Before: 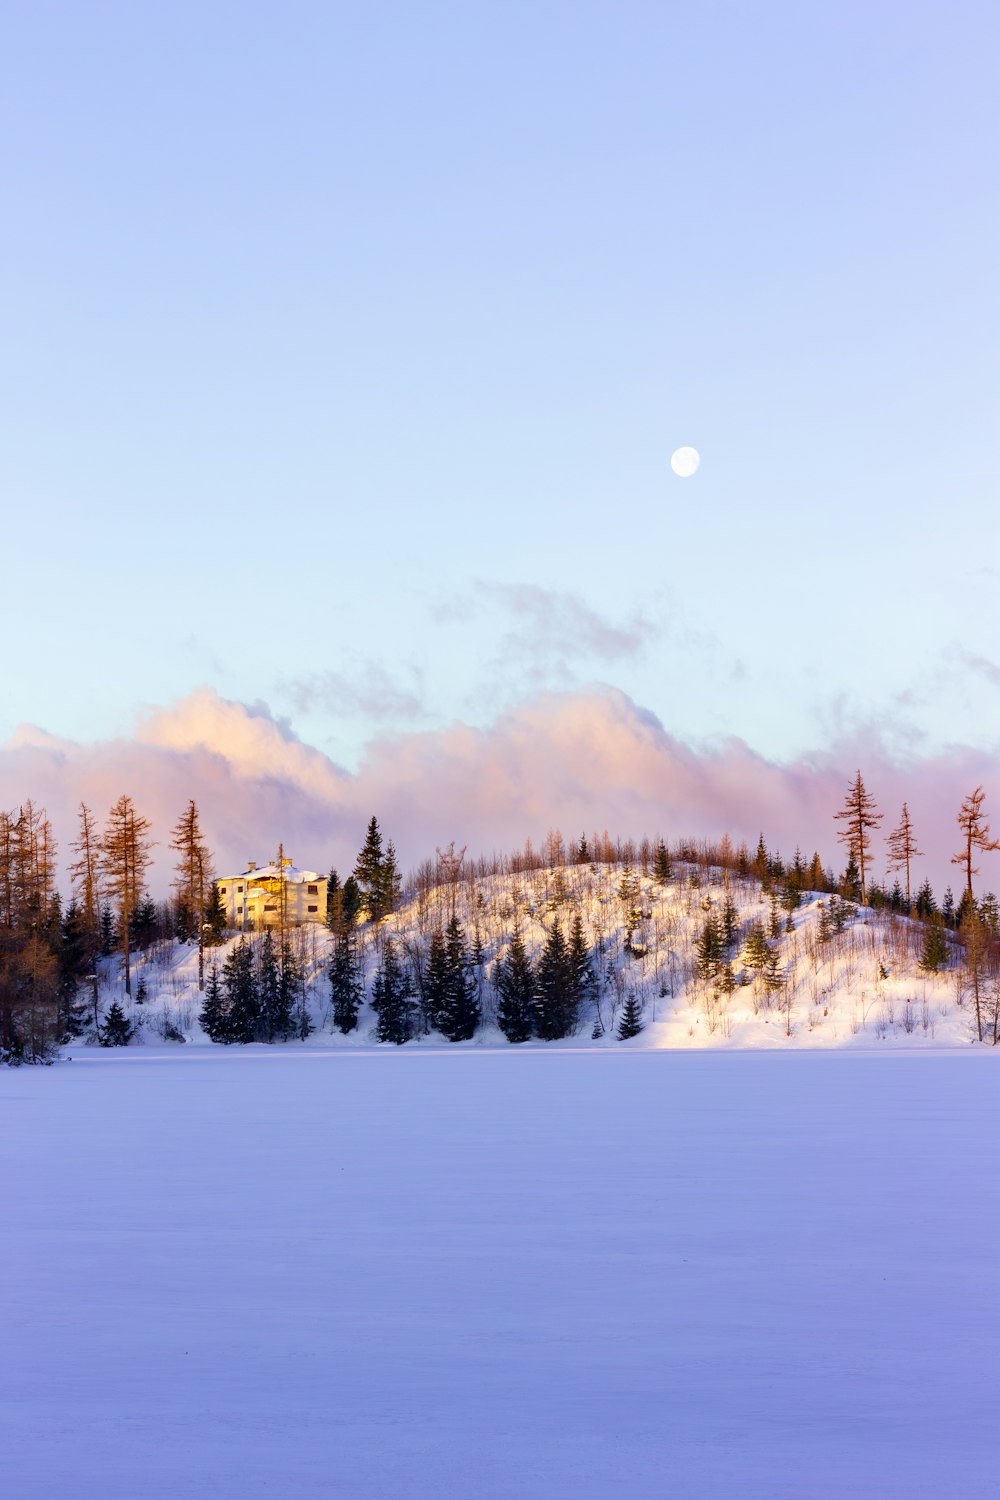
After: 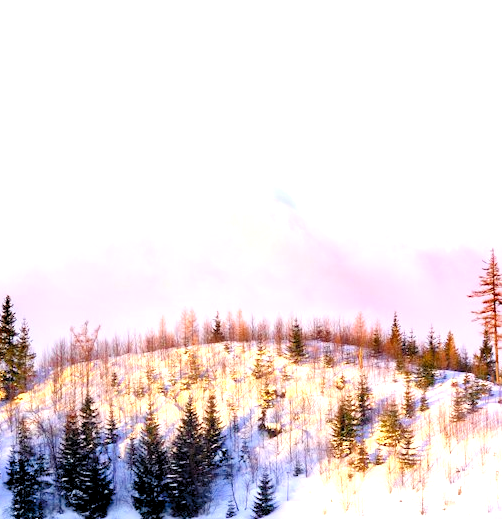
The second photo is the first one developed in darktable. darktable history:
crop: left 36.607%, top 34.735%, right 13.146%, bottom 30.611%
levels: black 3.83%, white 90.64%, levels [0.044, 0.416, 0.908]
exposure: exposure 0.657 EV, compensate highlight preservation false
